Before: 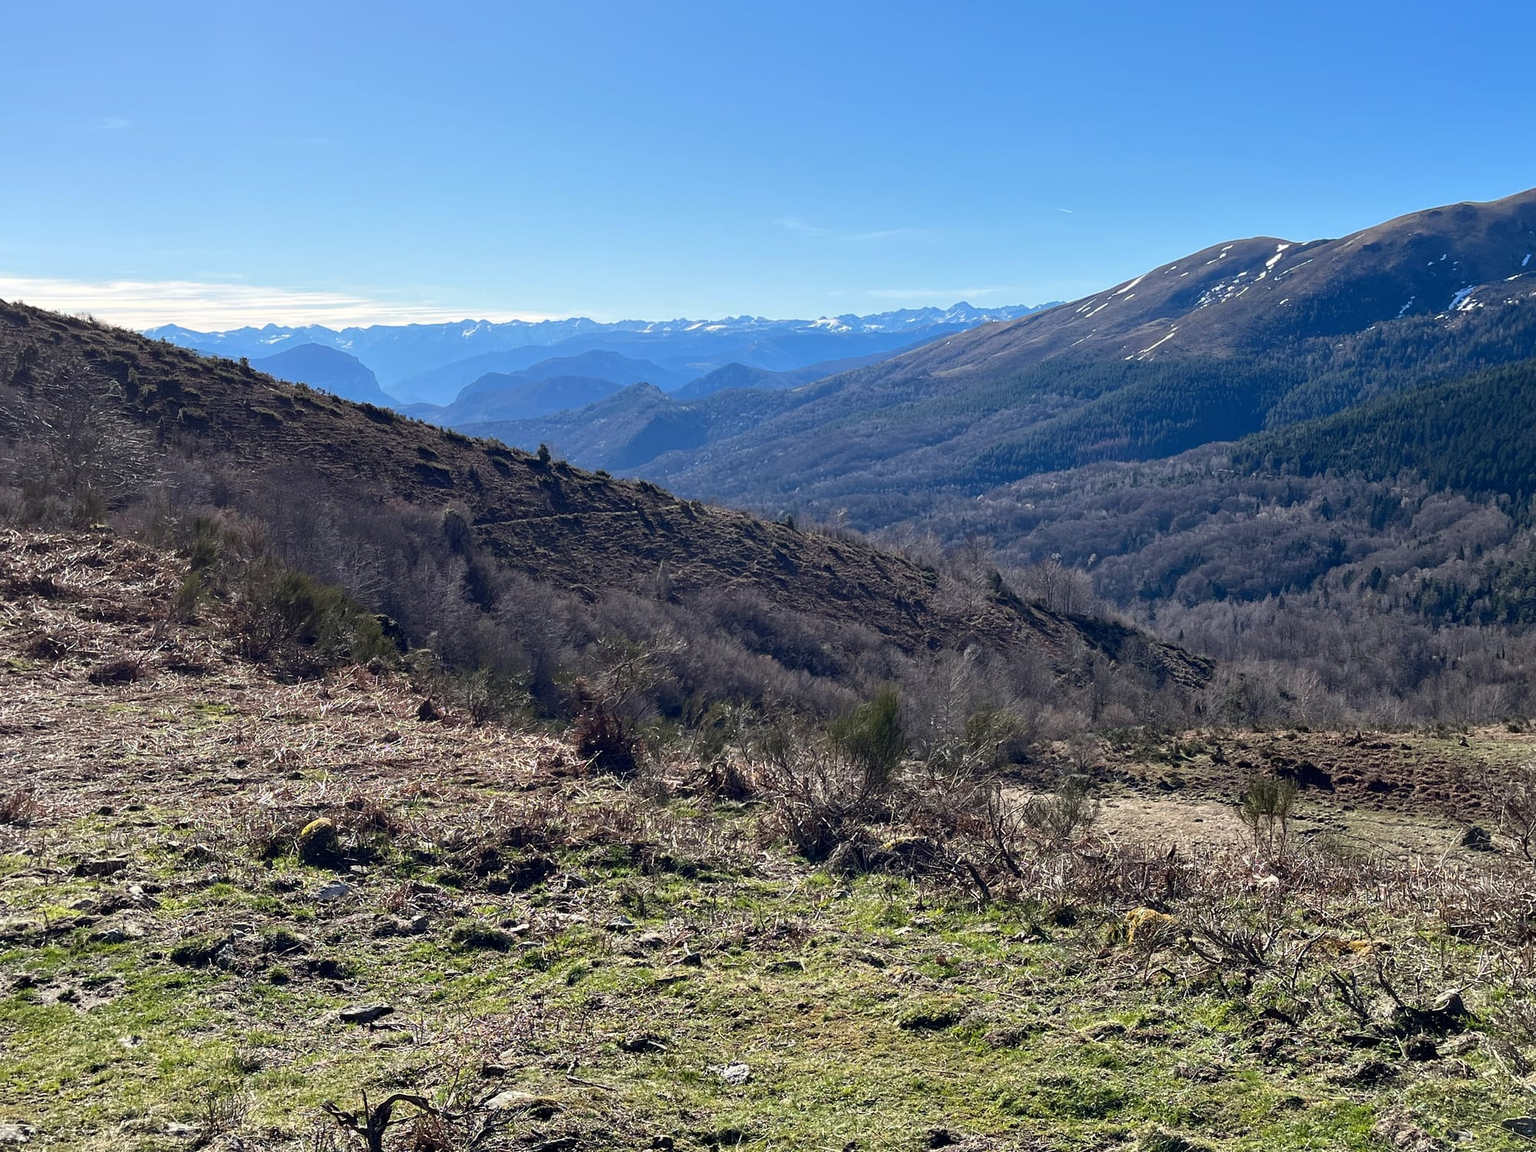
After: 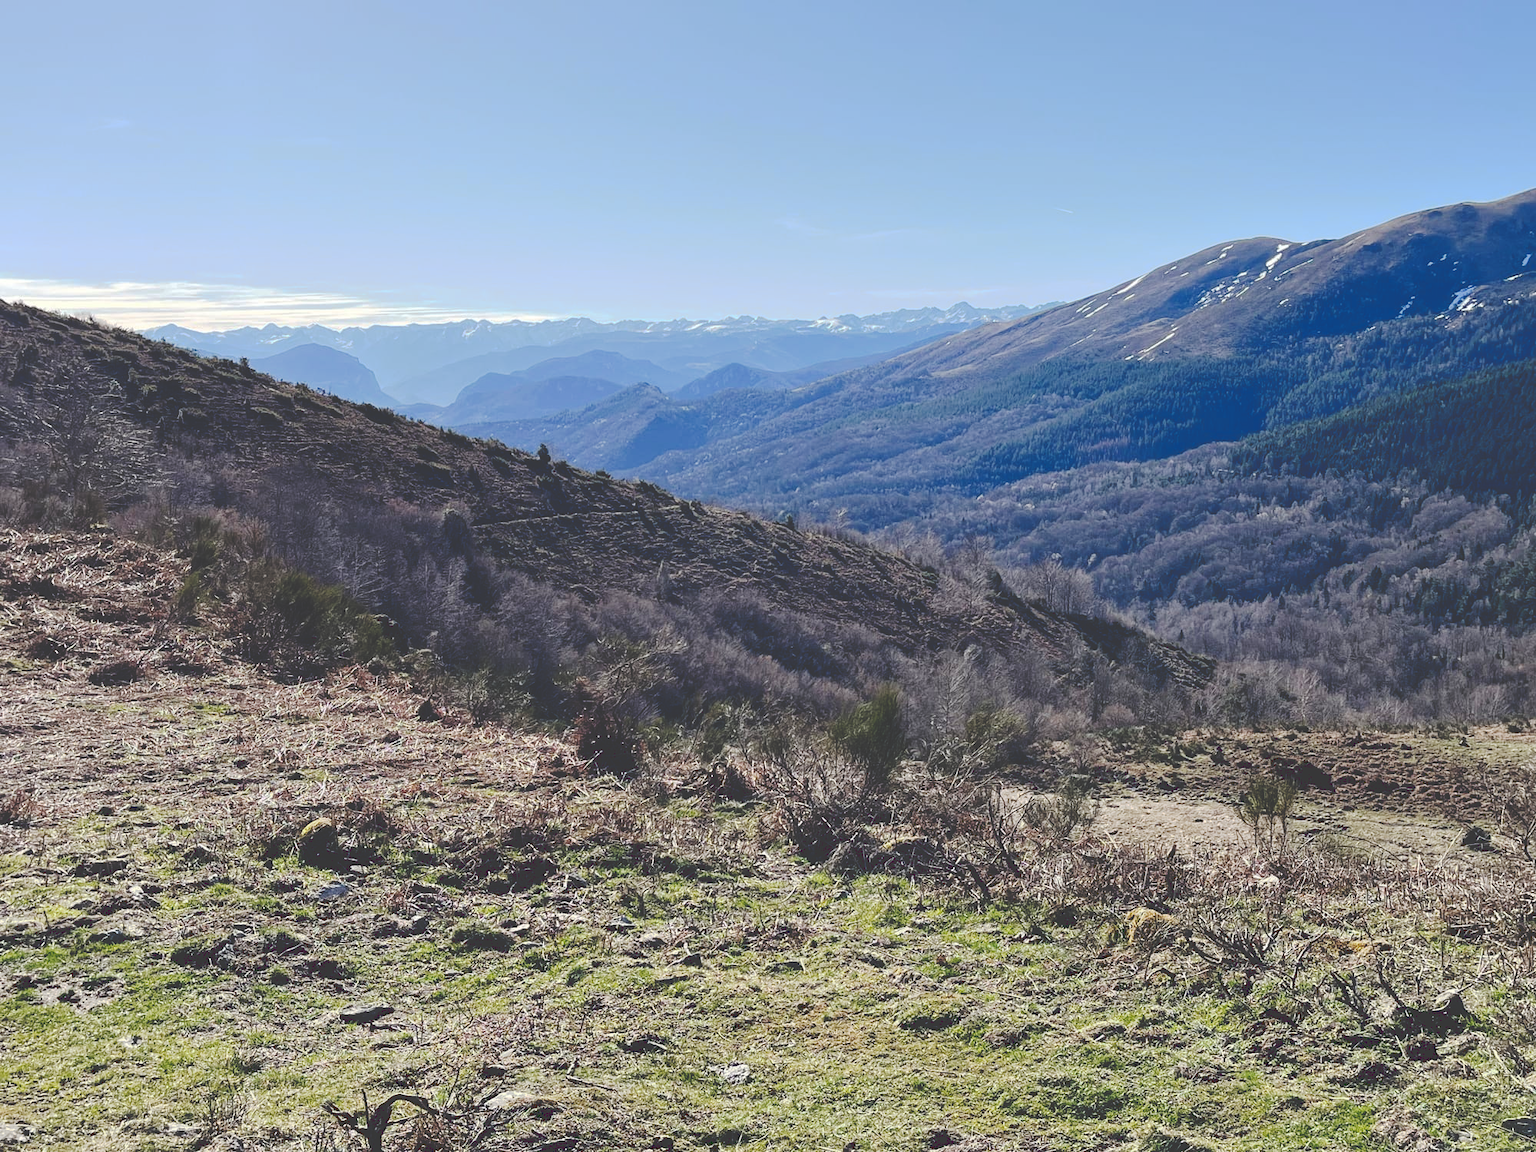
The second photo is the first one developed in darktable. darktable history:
tone curve: curves: ch0 [(0, 0) (0.003, 0.232) (0.011, 0.232) (0.025, 0.232) (0.044, 0.233) (0.069, 0.234) (0.1, 0.237) (0.136, 0.247) (0.177, 0.258) (0.224, 0.283) (0.277, 0.332) (0.335, 0.401) (0.399, 0.483) (0.468, 0.56) (0.543, 0.637) (0.623, 0.706) (0.709, 0.764) (0.801, 0.816) (0.898, 0.859) (1, 1)], preserve colors none
